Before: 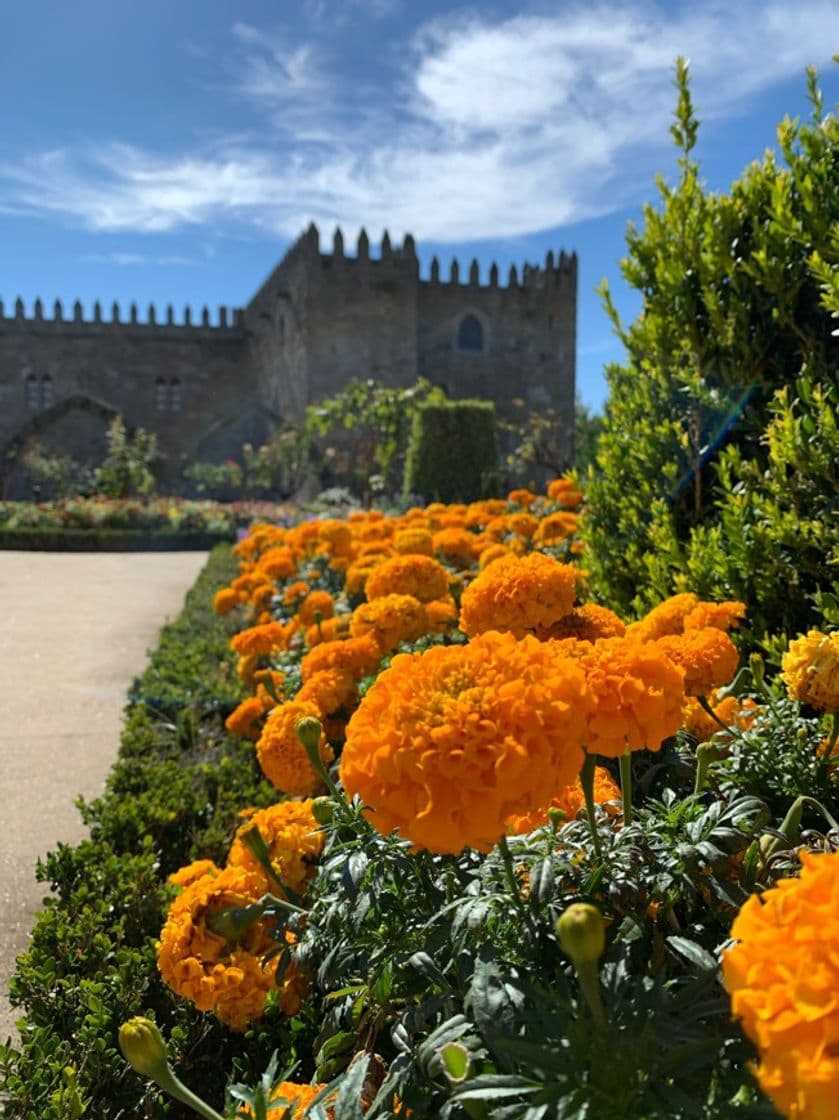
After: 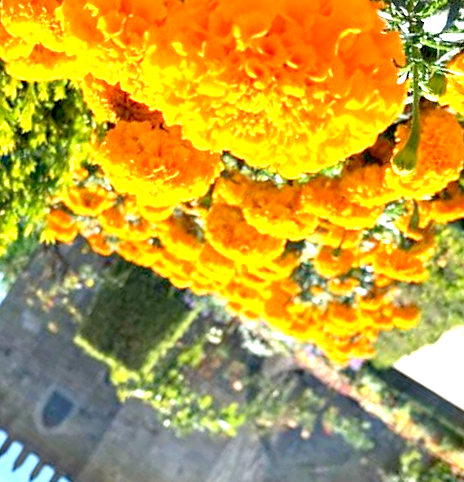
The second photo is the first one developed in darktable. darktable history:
tone equalizer: on, module defaults
crop and rotate: angle 147.61°, left 9.116%, top 15.649%, right 4.489%, bottom 17.126%
exposure: black level correction 0.005, exposure 2.067 EV, compensate highlight preservation false
